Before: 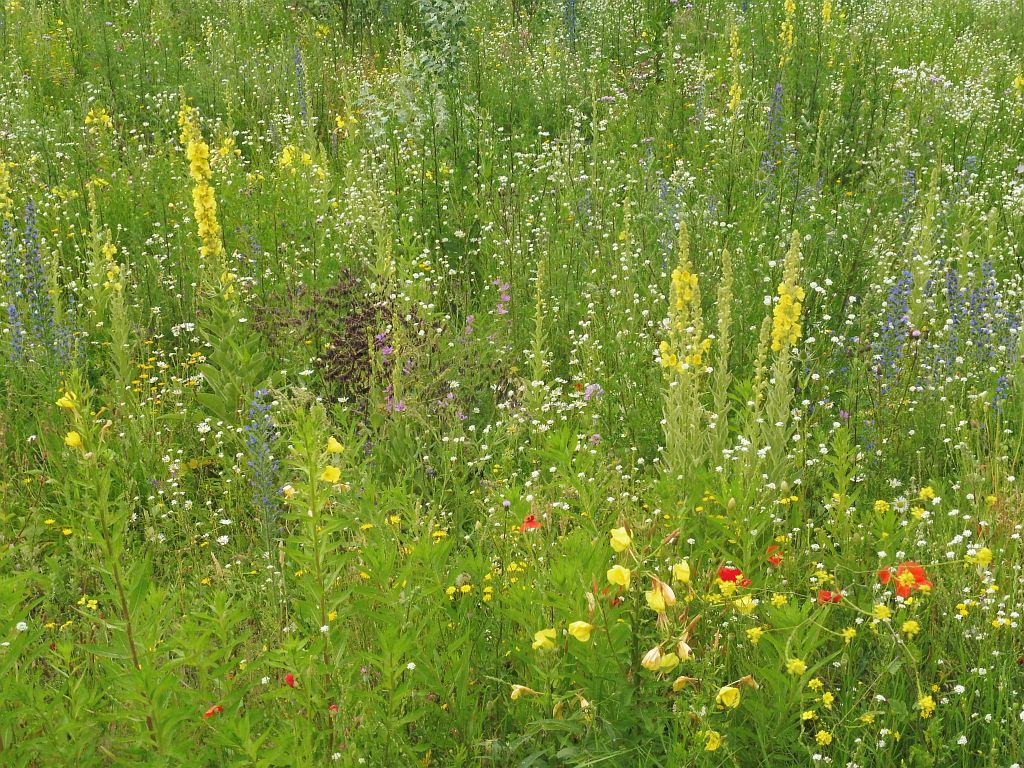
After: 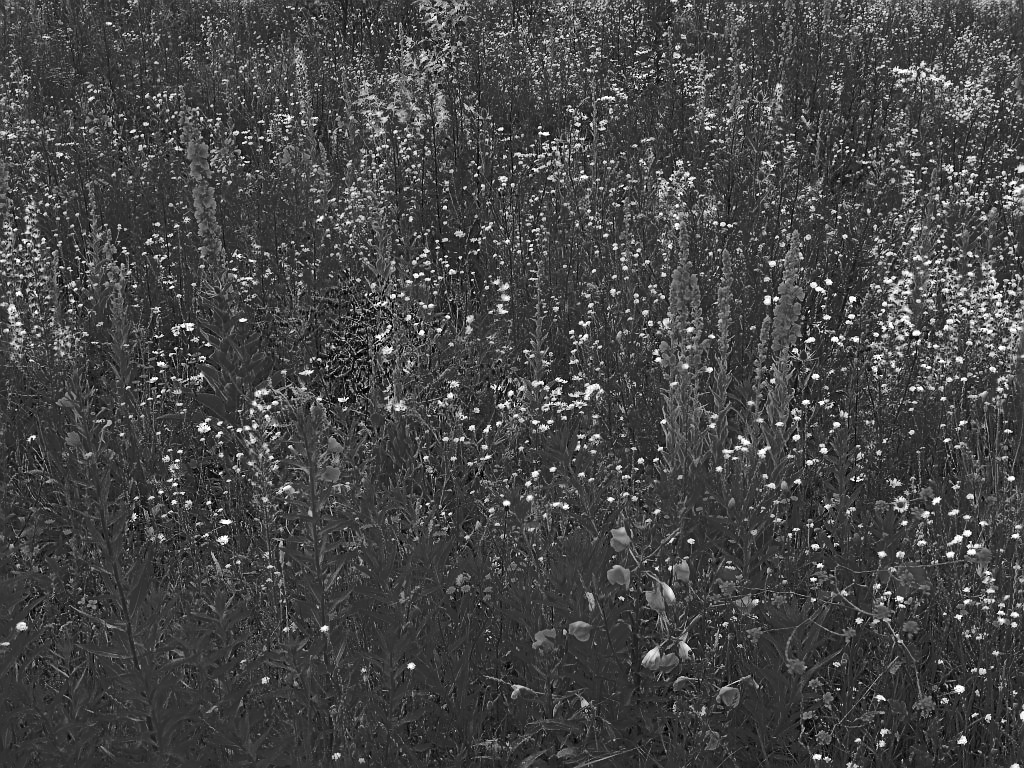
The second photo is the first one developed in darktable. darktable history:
sharpen: radius 2.767
tone curve: curves: ch0 [(0, 0) (0.003, 0.003) (0.011, 0.009) (0.025, 0.018) (0.044, 0.027) (0.069, 0.034) (0.1, 0.043) (0.136, 0.056) (0.177, 0.084) (0.224, 0.138) (0.277, 0.203) (0.335, 0.329) (0.399, 0.451) (0.468, 0.572) (0.543, 0.671) (0.623, 0.754) (0.709, 0.821) (0.801, 0.88) (0.898, 0.938) (1, 1)], preserve colors none
color calibration: illuminant as shot in camera, x 0.358, y 0.373, temperature 4628.91 K
color zones: curves: ch0 [(0.287, 0.048) (0.493, 0.484) (0.737, 0.816)]; ch1 [(0, 0) (0.143, 0) (0.286, 0) (0.429, 0) (0.571, 0) (0.714, 0) (0.857, 0)]
